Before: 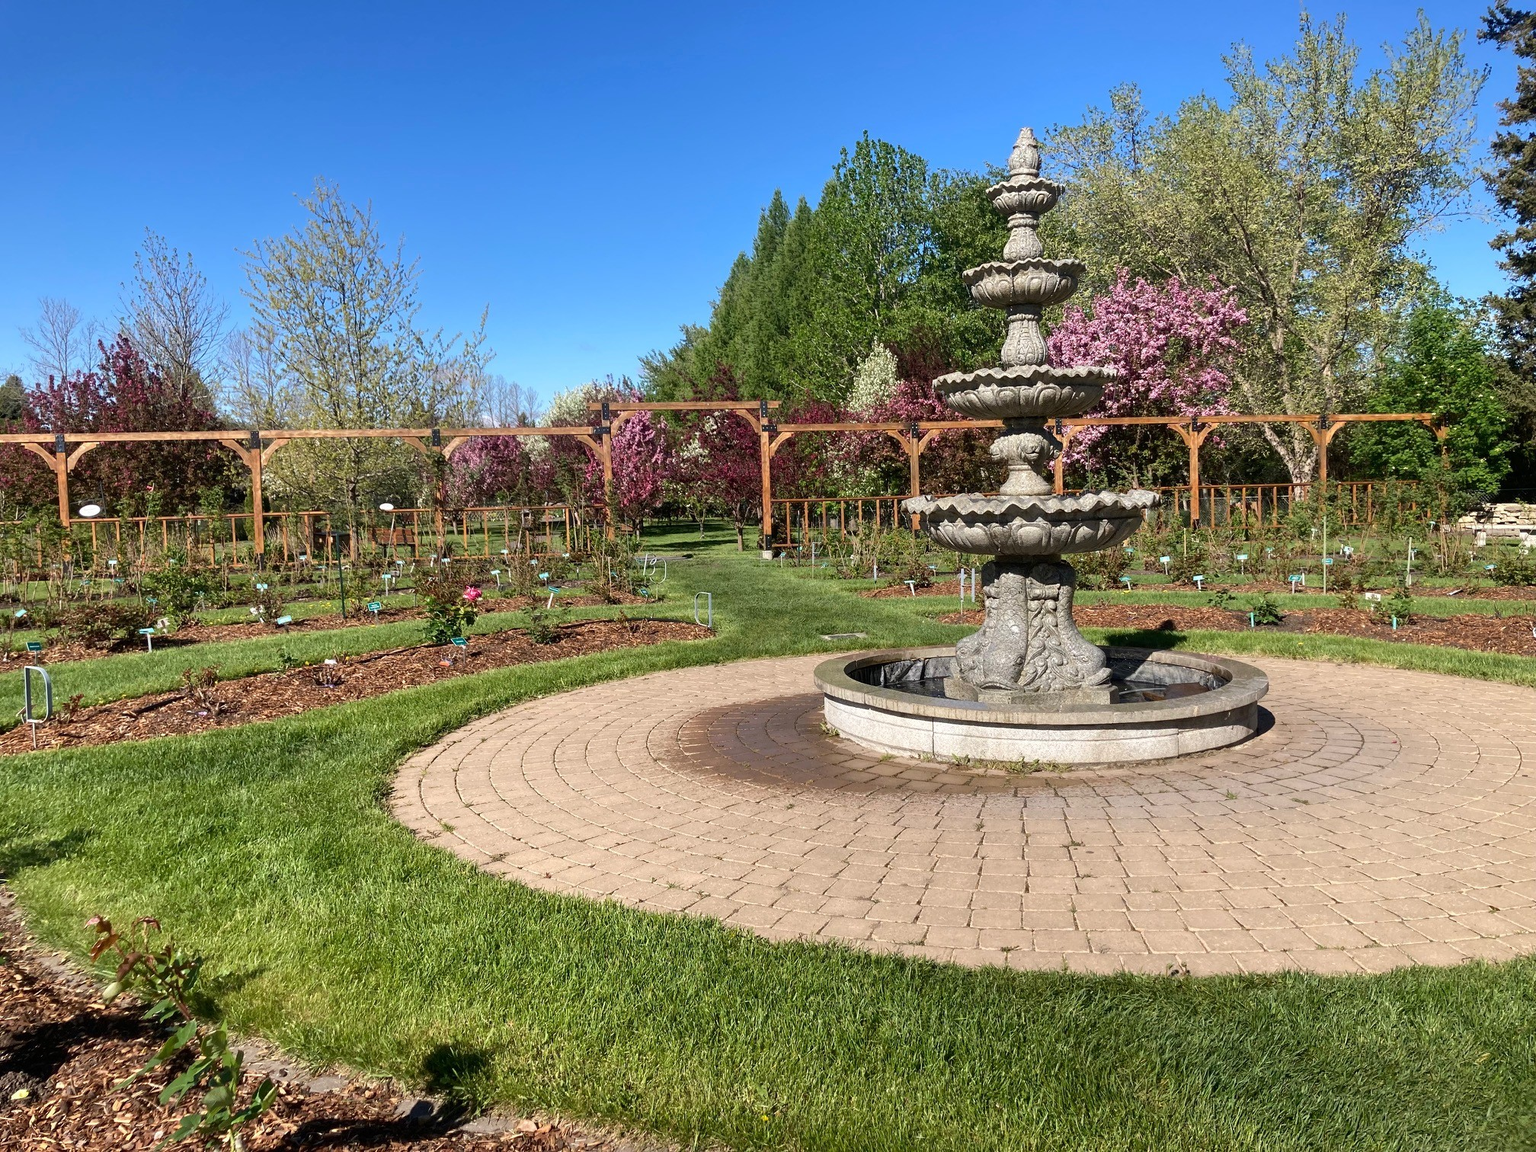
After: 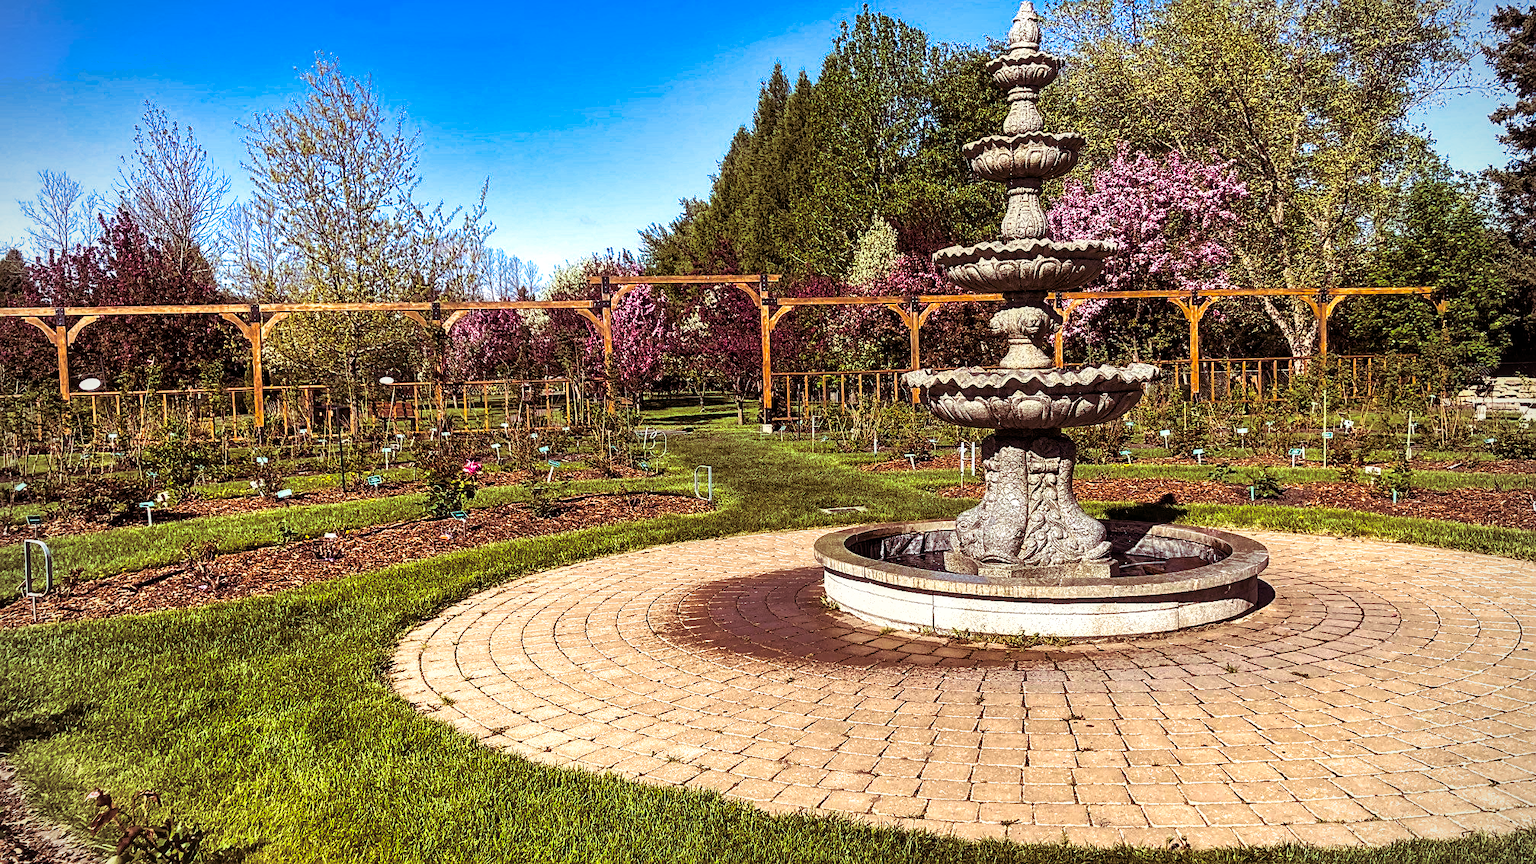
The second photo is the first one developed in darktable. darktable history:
crop: top 11.038%, bottom 13.962%
split-toning: on, module defaults
shadows and highlights: low approximation 0.01, soften with gaussian
local contrast: detail 130%
vignetting: fall-off radius 60.92%
color balance rgb: linear chroma grading › global chroma 9%, perceptual saturation grading › global saturation 36%, perceptual saturation grading › shadows 35%, perceptual brilliance grading › global brilliance 15%, perceptual brilliance grading › shadows -35%, global vibrance 15%
sharpen: on, module defaults
